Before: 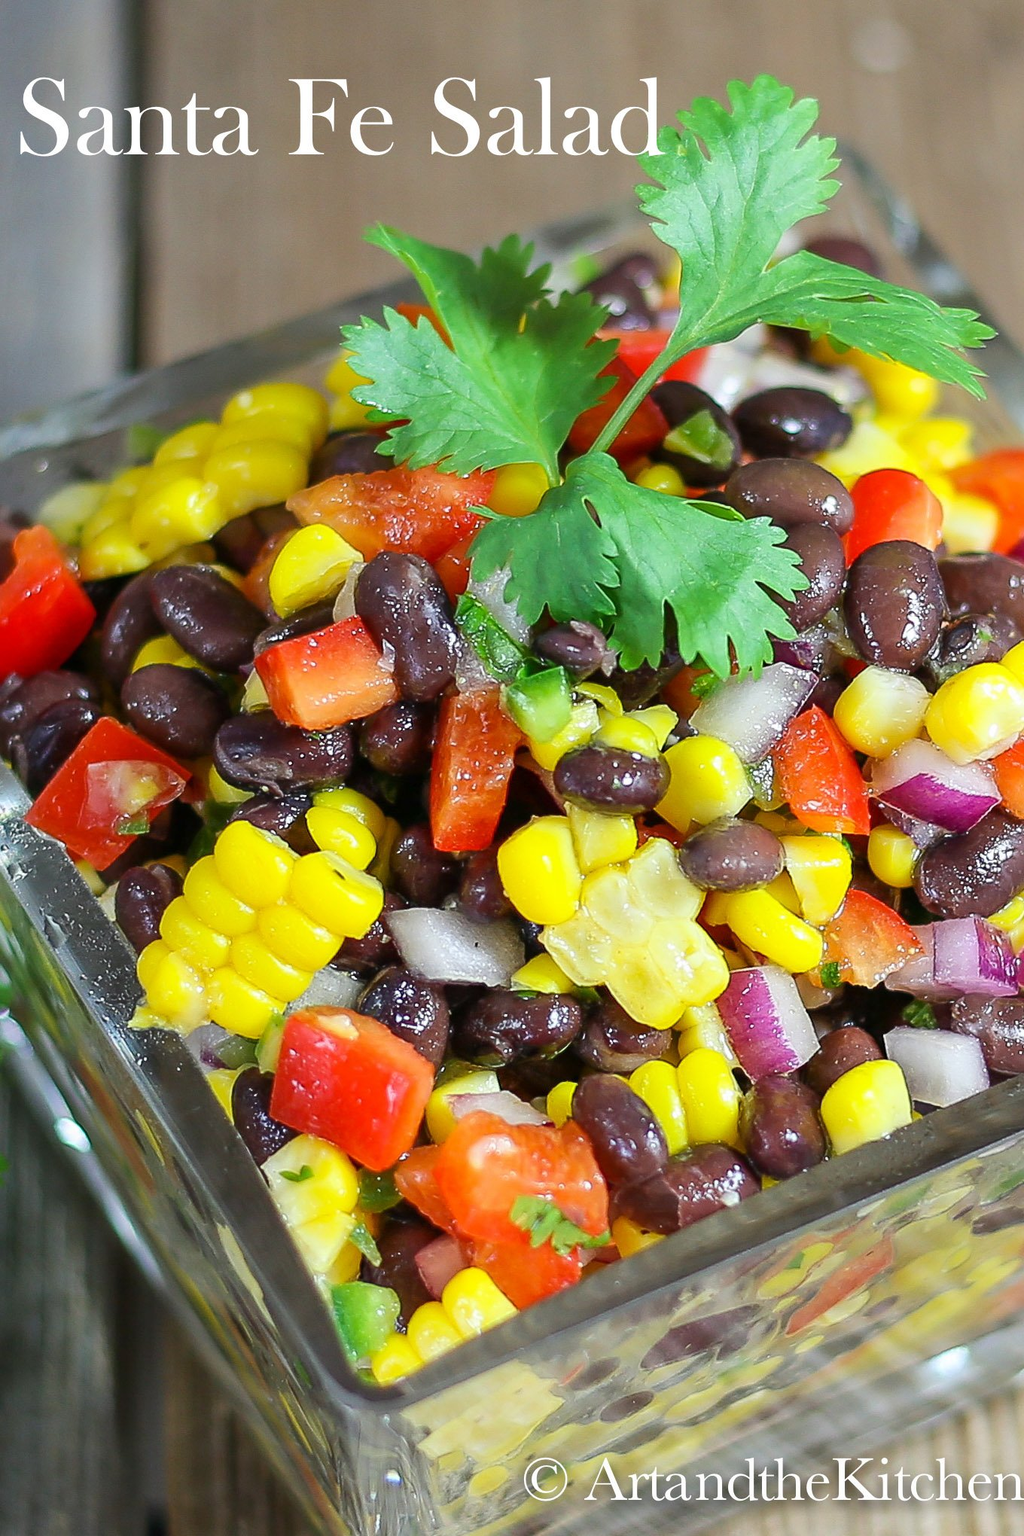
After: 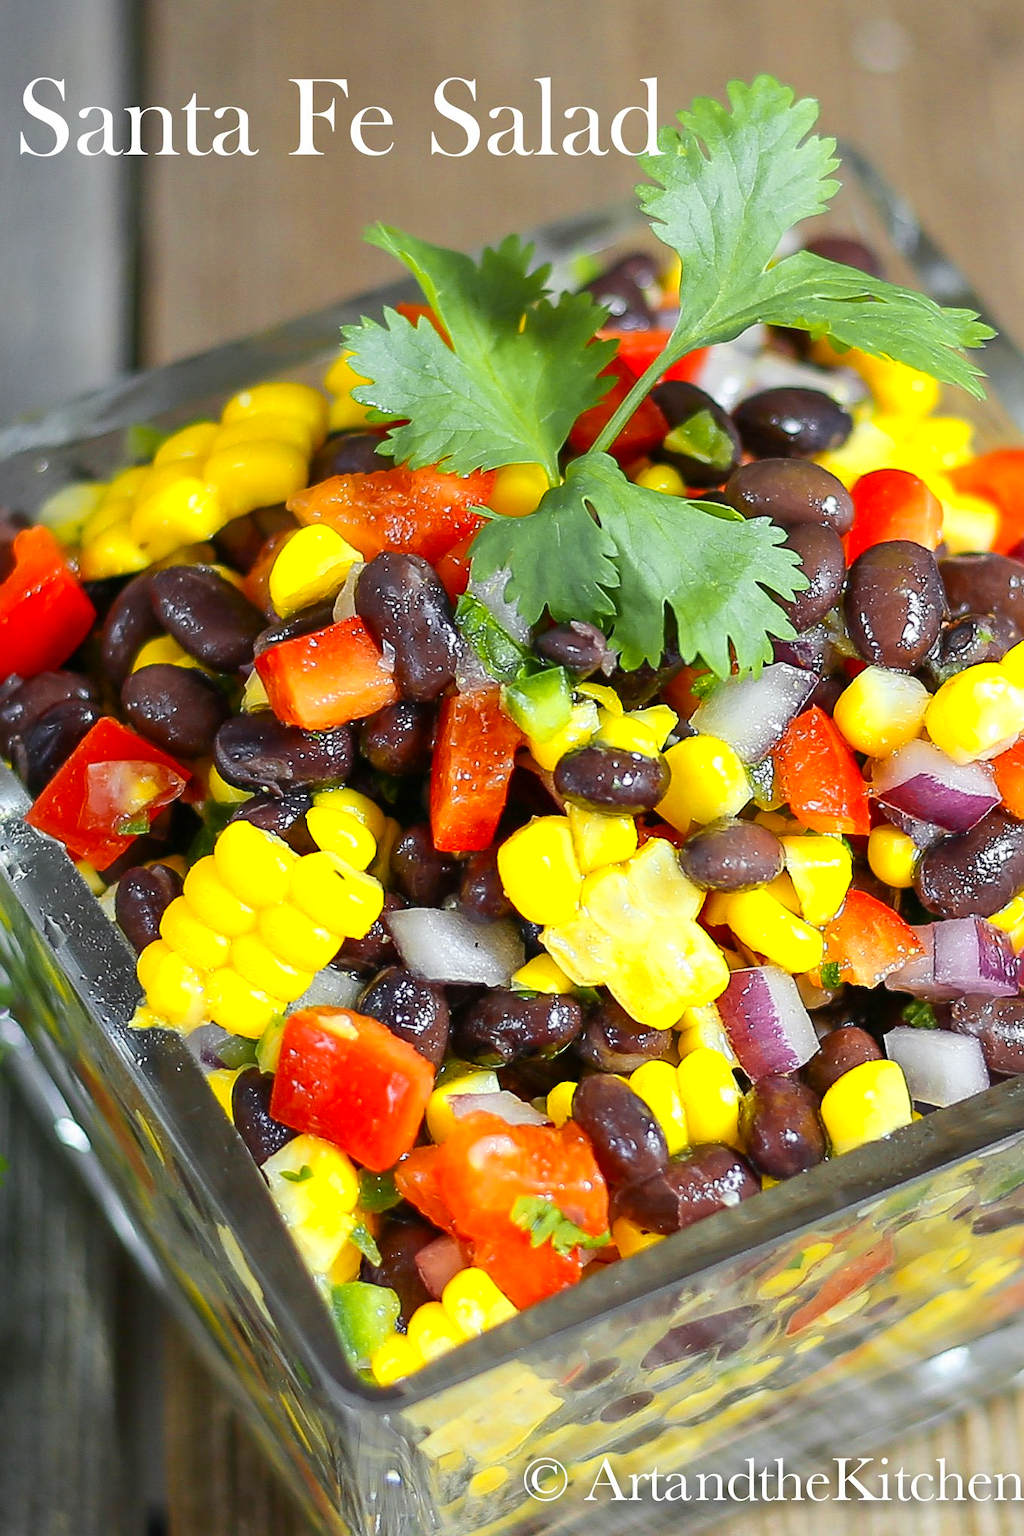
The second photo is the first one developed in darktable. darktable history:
contrast brightness saturation: saturation -0.05
color zones: curves: ch0 [(0, 0.511) (0.143, 0.531) (0.286, 0.56) (0.429, 0.5) (0.571, 0.5) (0.714, 0.5) (0.857, 0.5) (1, 0.5)]; ch1 [(0, 0.525) (0.143, 0.705) (0.286, 0.715) (0.429, 0.35) (0.571, 0.35) (0.714, 0.35) (0.857, 0.4) (1, 0.4)]; ch2 [(0, 0.572) (0.143, 0.512) (0.286, 0.473) (0.429, 0.45) (0.571, 0.5) (0.714, 0.5) (0.857, 0.518) (1, 0.518)]
